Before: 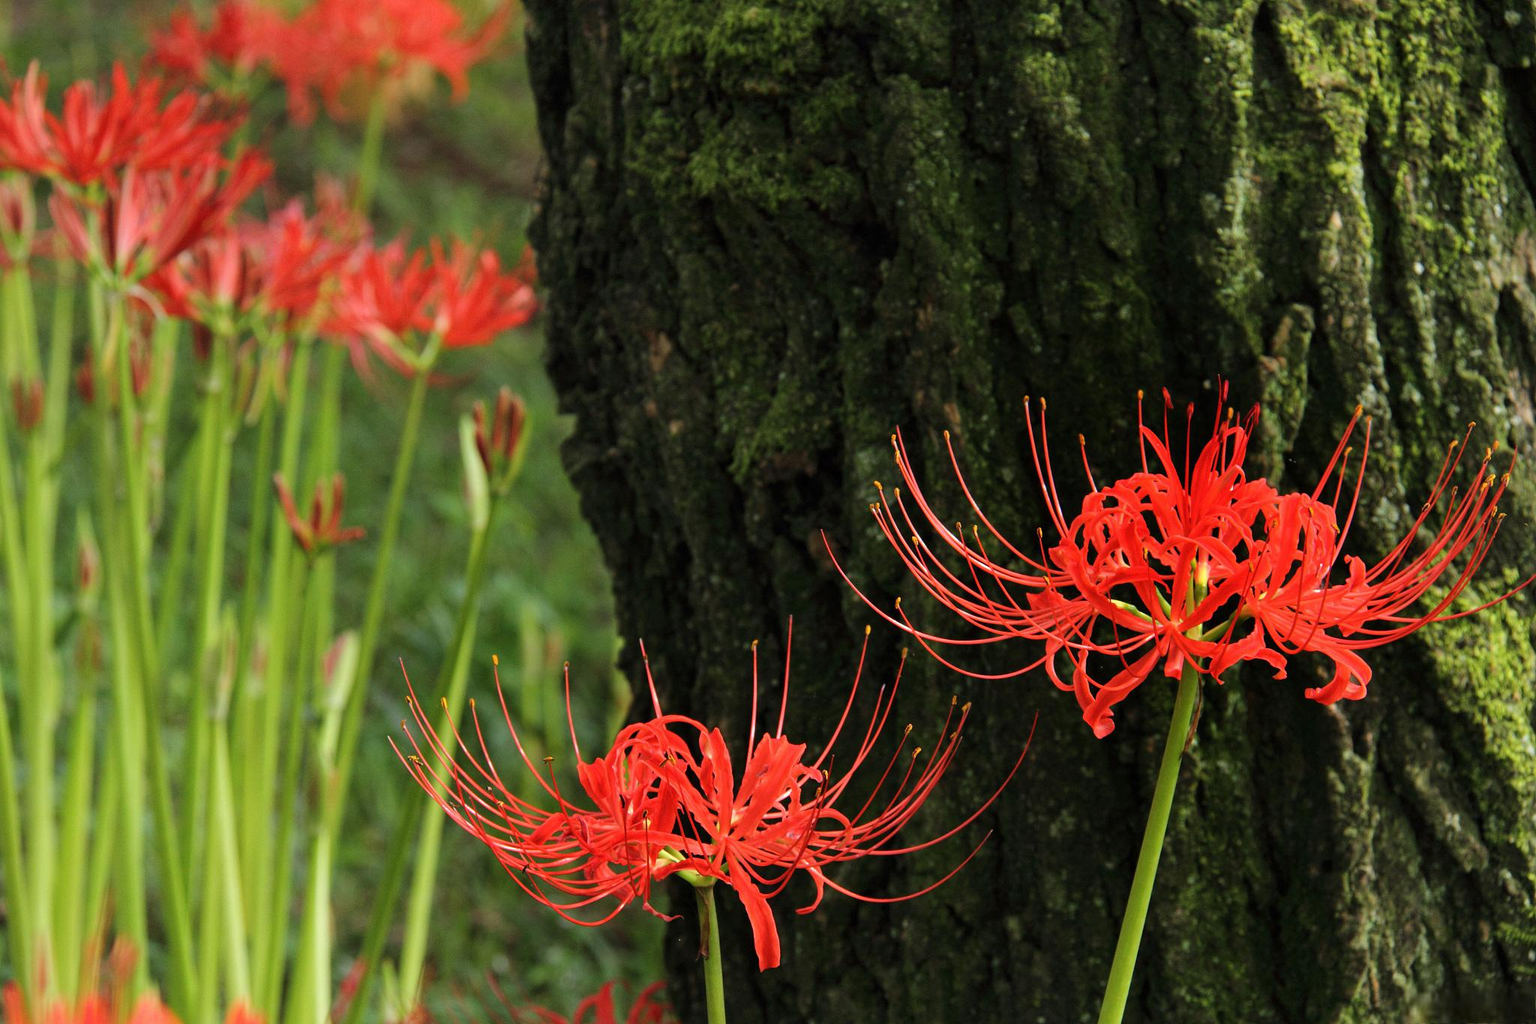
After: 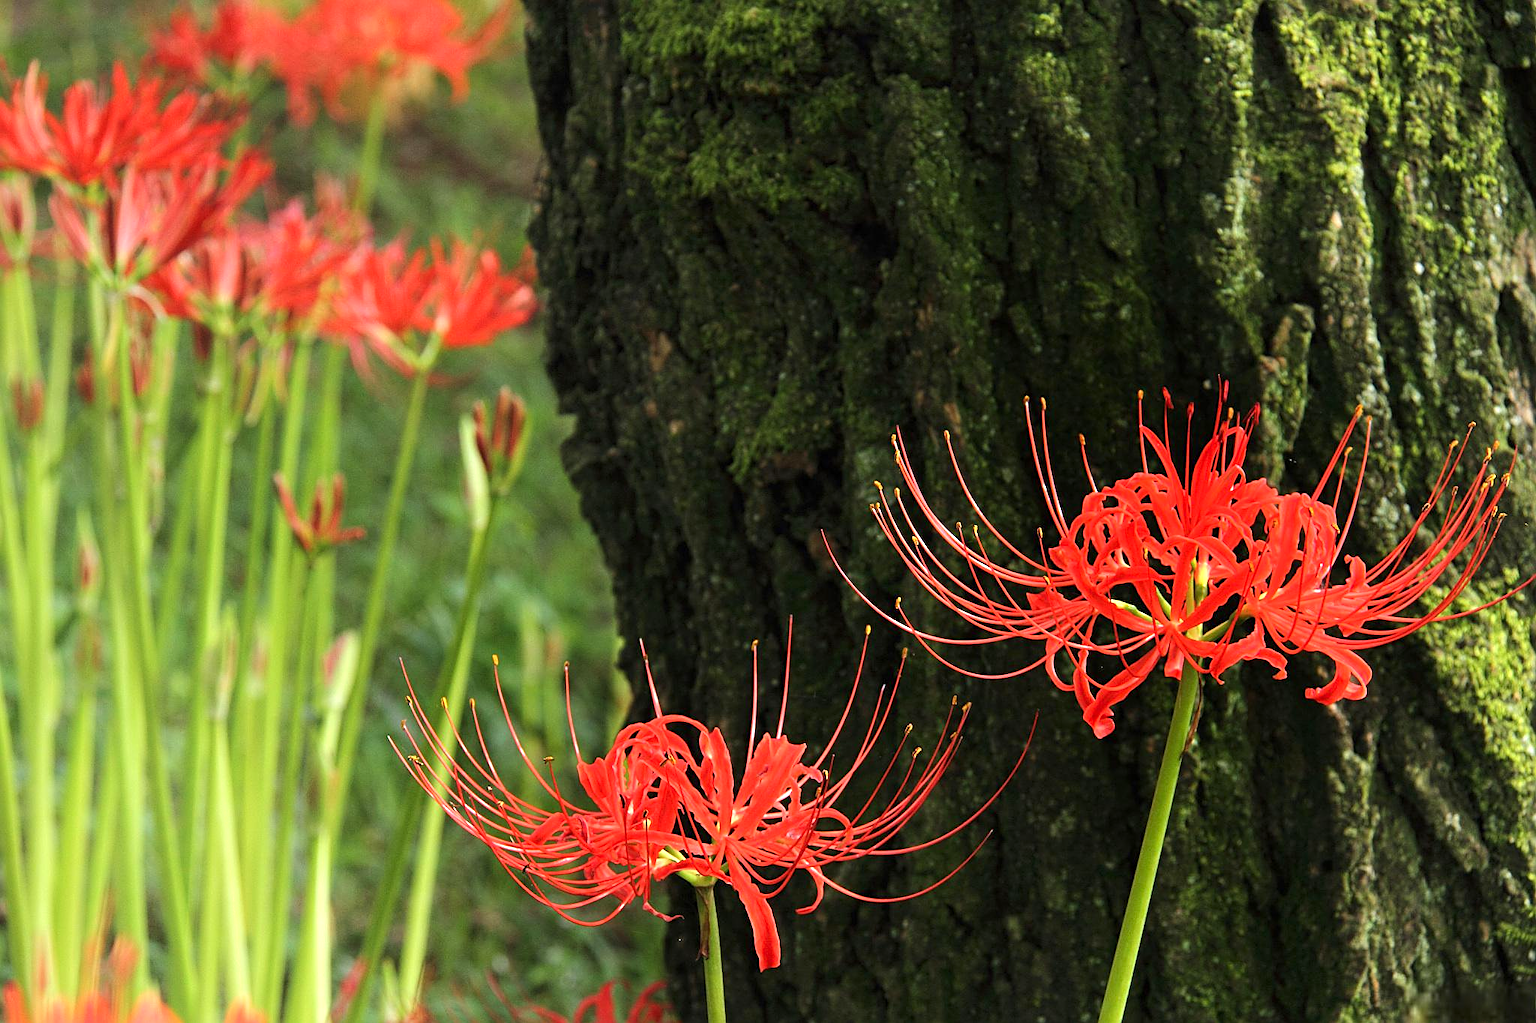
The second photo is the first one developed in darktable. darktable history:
sharpen: on, module defaults
exposure: exposure 0.564 EV, compensate highlight preservation false
shadows and highlights: shadows -23.45, highlights 46.44, soften with gaussian
